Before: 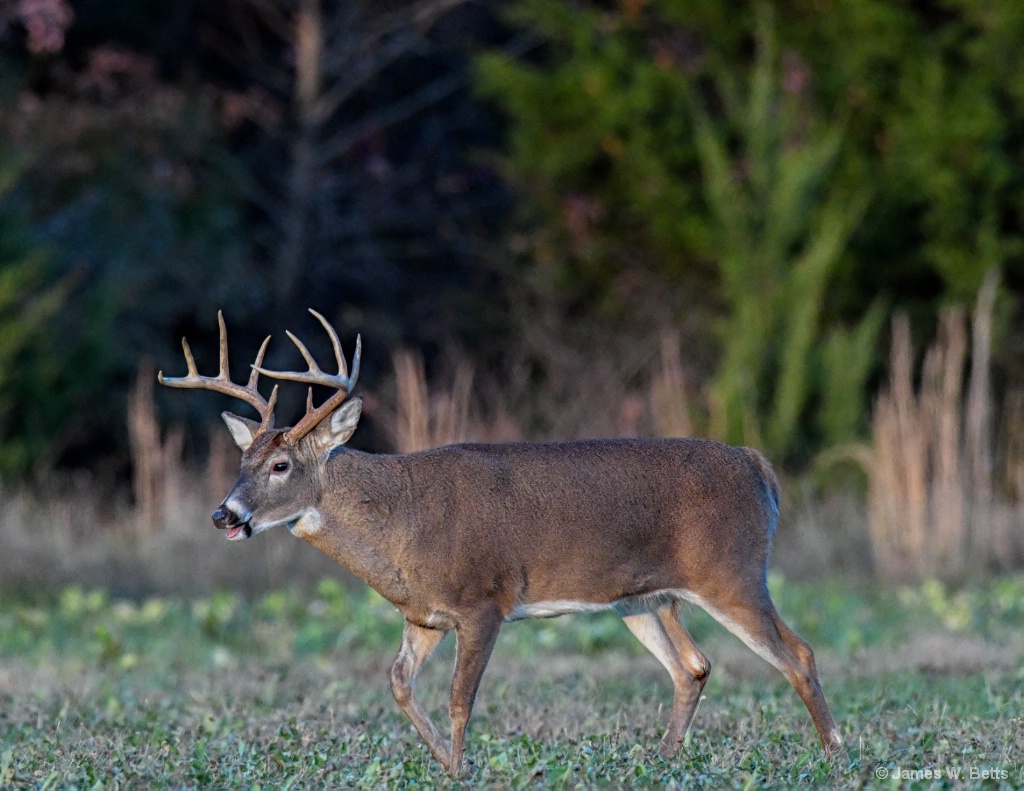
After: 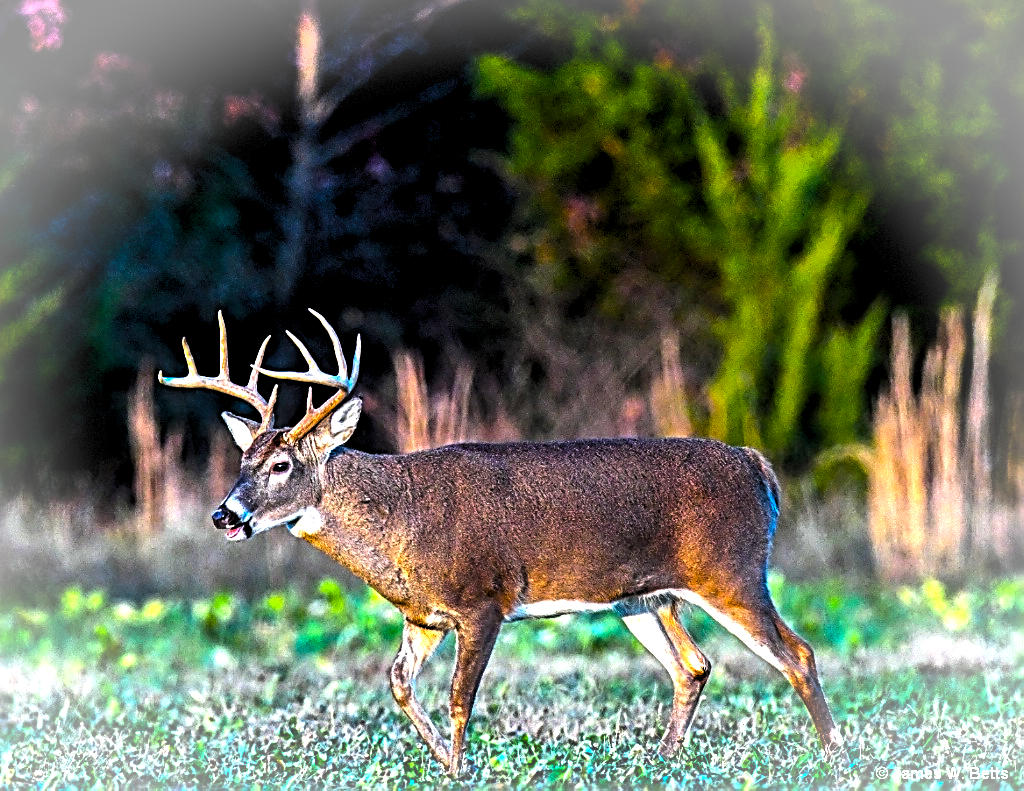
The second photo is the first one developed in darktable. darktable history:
sharpen: radius 3.034, amount 0.767
color balance rgb: linear chroma grading › shadows -39.554%, linear chroma grading › highlights 40.882%, linear chroma grading › global chroma 44.502%, linear chroma grading › mid-tones -29.975%, perceptual saturation grading › global saturation 40.586%, perceptual saturation grading › highlights -25.914%, perceptual saturation grading › mid-tones 34.528%, perceptual saturation grading › shadows 36.186%, perceptual brilliance grading › highlights 46.852%, perceptual brilliance grading › mid-tones 22.294%, perceptual brilliance grading › shadows -6.737%
levels: levels [0.052, 0.496, 0.908]
vignetting: brightness 0.312, saturation -0.001, automatic ratio true, dithering 8-bit output
shadows and highlights: soften with gaussian
